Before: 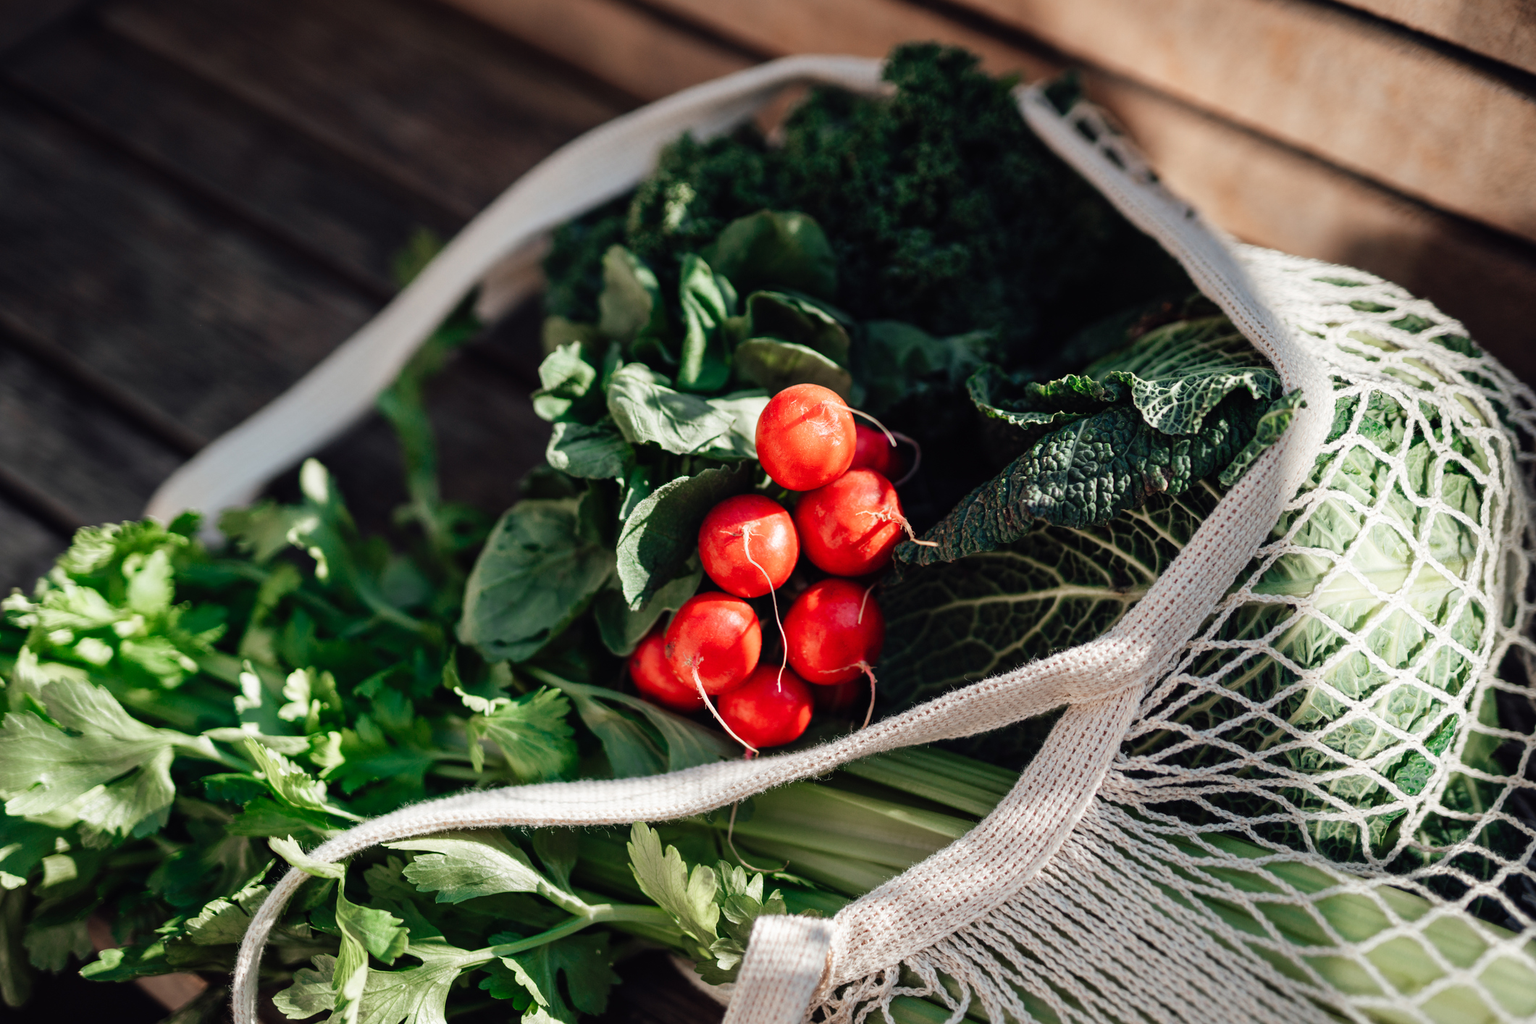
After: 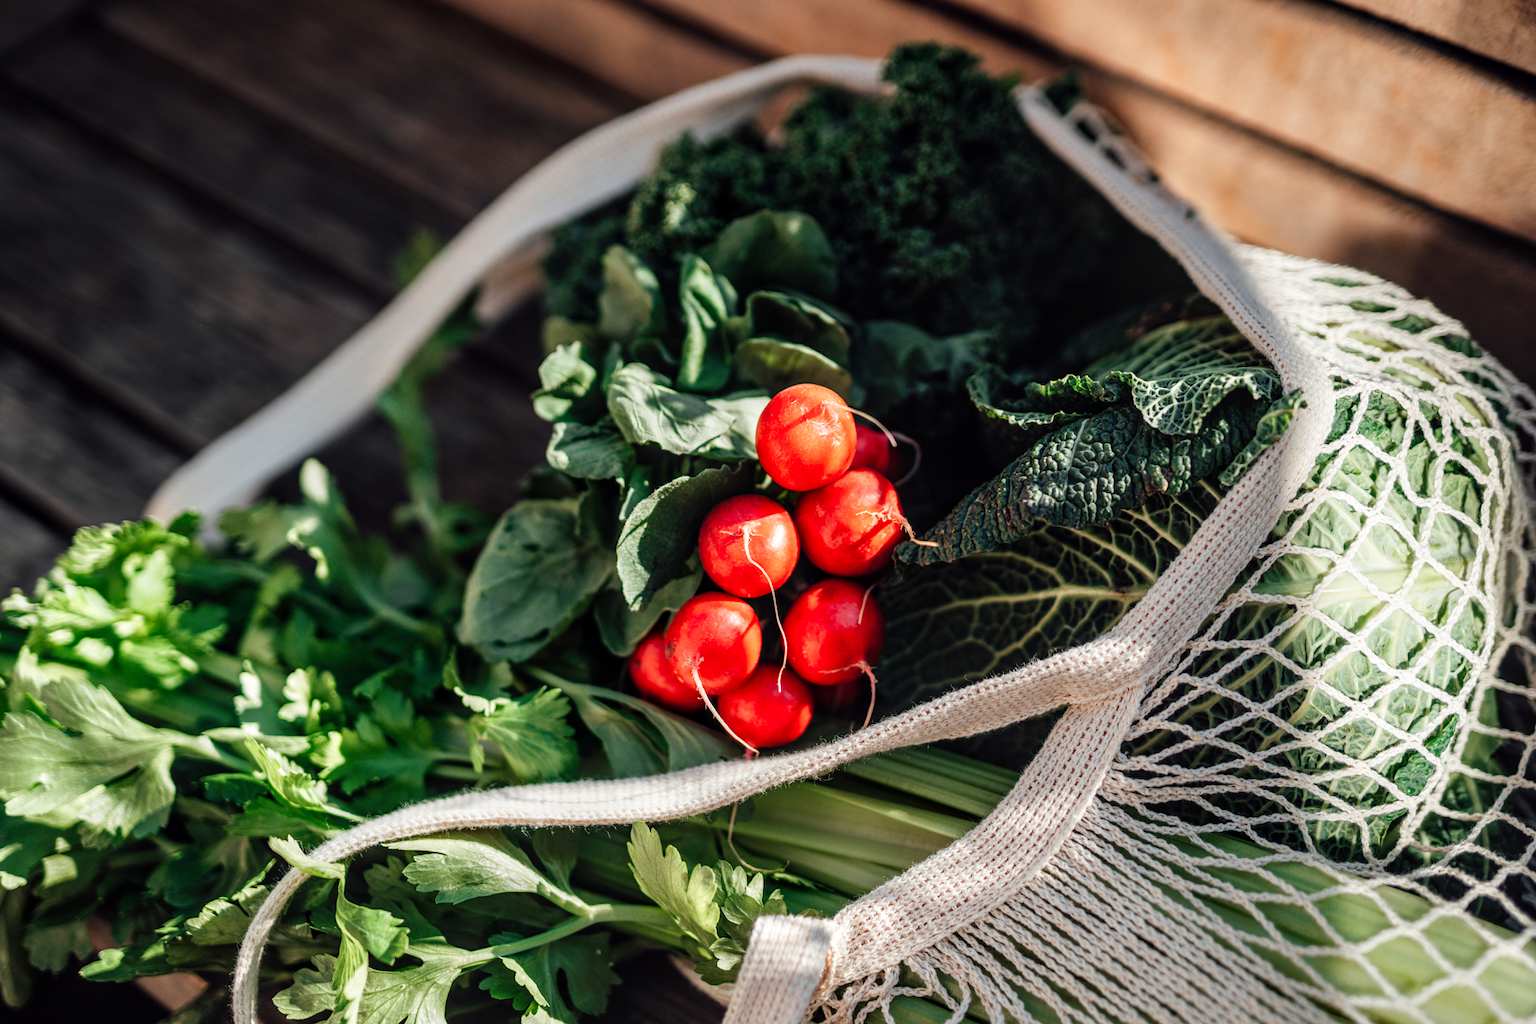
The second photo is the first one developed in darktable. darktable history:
local contrast: on, module defaults
color zones: curves: ch0 [(0.224, 0.526) (0.75, 0.5)]; ch1 [(0.055, 0.526) (0.224, 0.761) (0.377, 0.526) (0.75, 0.5)]
contrast brightness saturation: saturation -0.05
